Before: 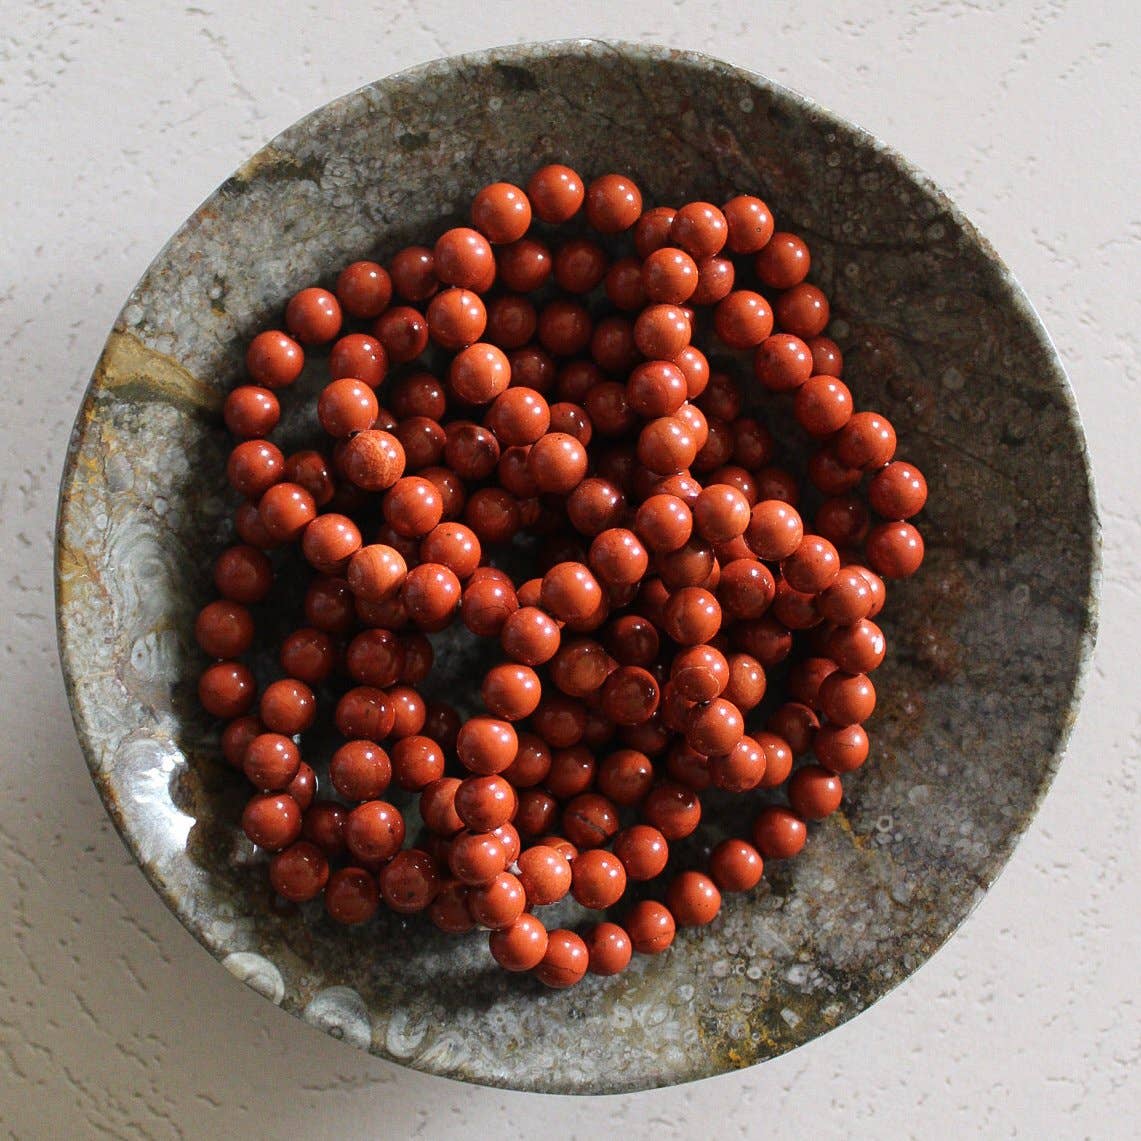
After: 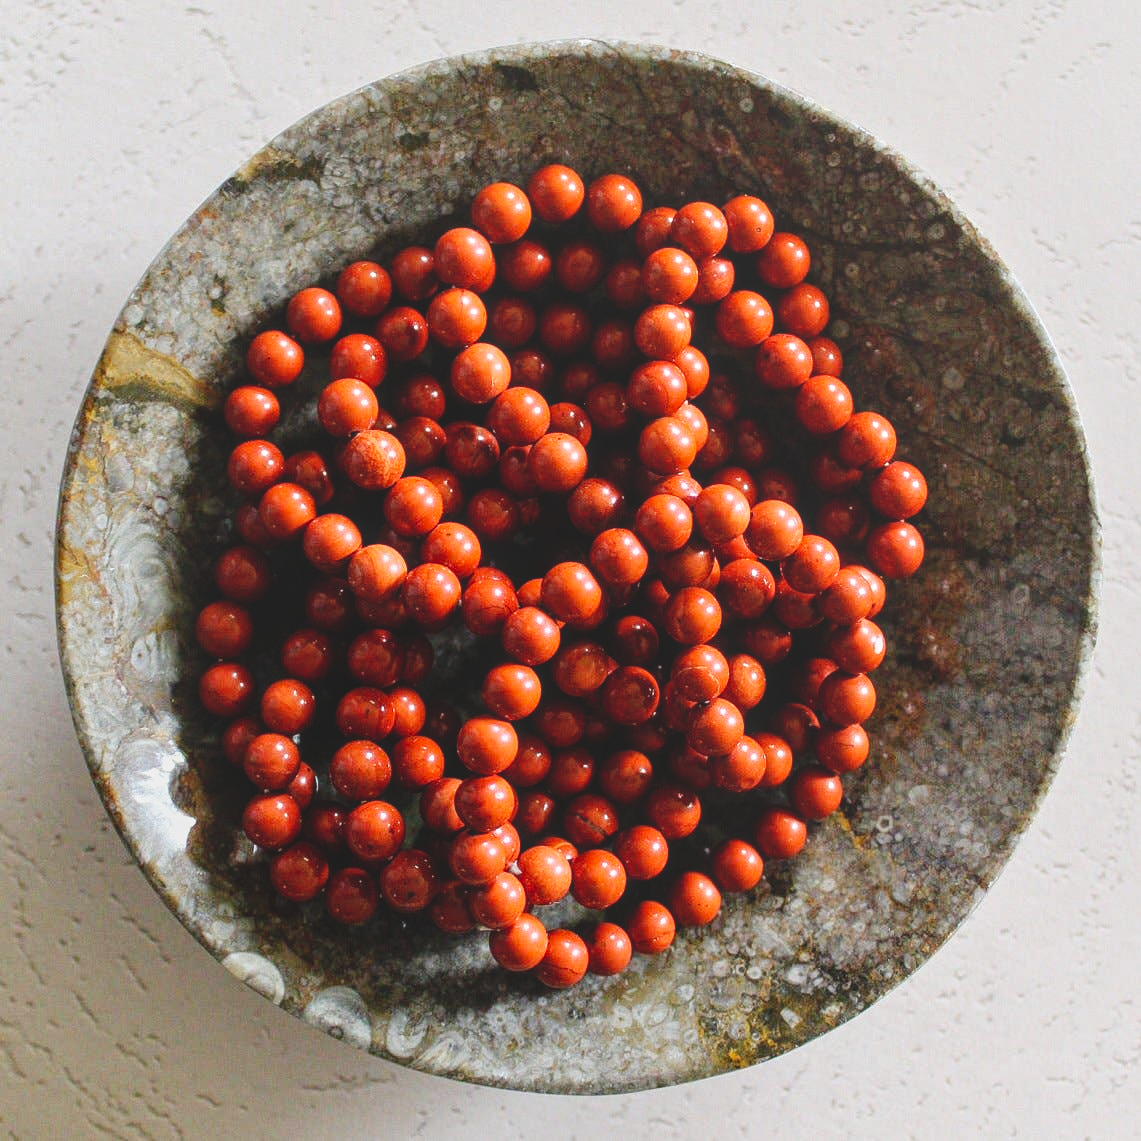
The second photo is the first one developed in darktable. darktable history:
local contrast: highlights 48%, shadows 0%, detail 100%
tone curve: curves: ch0 [(0, 0) (0.003, 0.004) (0.011, 0.006) (0.025, 0.011) (0.044, 0.017) (0.069, 0.029) (0.1, 0.047) (0.136, 0.07) (0.177, 0.121) (0.224, 0.182) (0.277, 0.257) (0.335, 0.342) (0.399, 0.432) (0.468, 0.526) (0.543, 0.621) (0.623, 0.711) (0.709, 0.792) (0.801, 0.87) (0.898, 0.951) (1, 1)], preserve colors none
